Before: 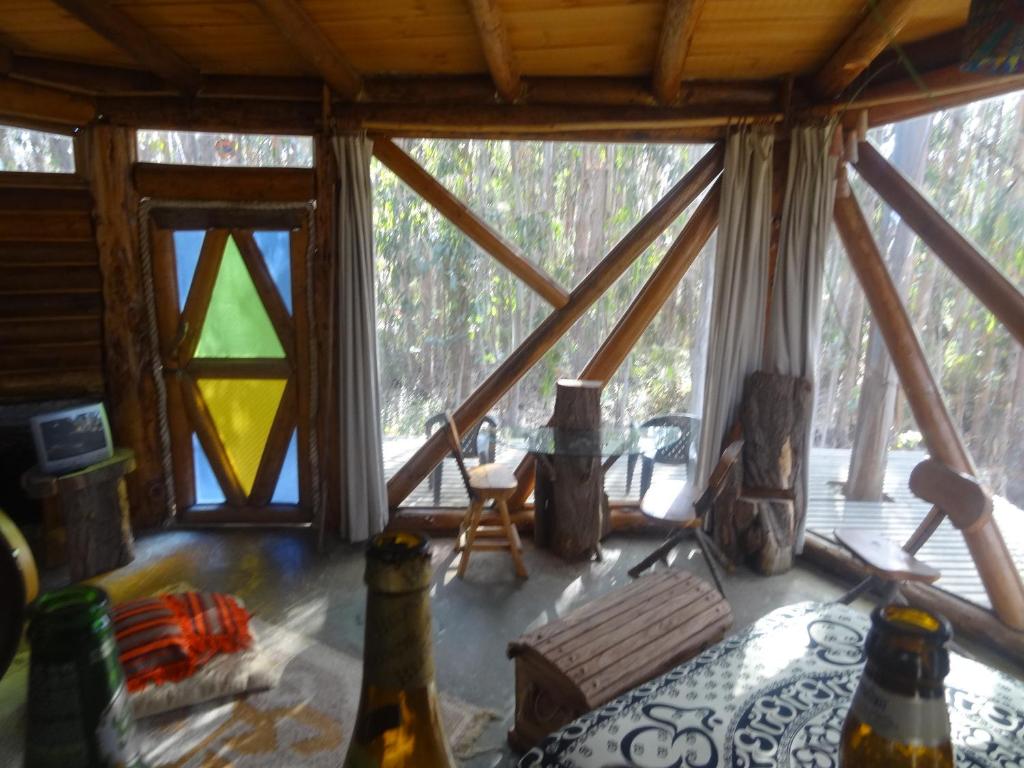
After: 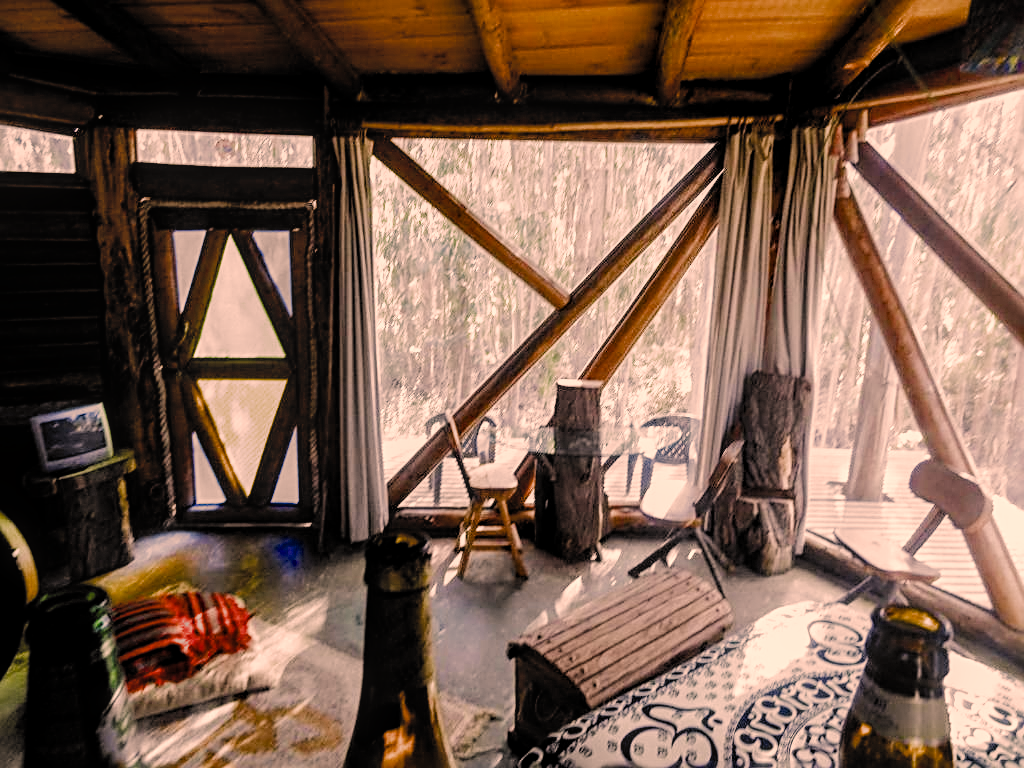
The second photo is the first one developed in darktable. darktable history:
exposure: black level correction 0, exposure 0.499 EV, compensate highlight preservation false
color correction: highlights a* 17.82, highlights b* 18.71
filmic rgb: black relative exposure -5.11 EV, white relative exposure 3.96 EV, hardness 2.88, contrast 1.384, highlights saturation mix -28.92%, add noise in highlights 0.001, preserve chrominance max RGB, color science v3 (2019), use custom middle-gray values true, contrast in highlights soft
sharpen: radius 2.534, amount 0.625
color balance rgb: perceptual saturation grading › global saturation 20%, perceptual saturation grading › highlights -50.148%, perceptual saturation grading › shadows 30.548%, perceptual brilliance grading › mid-tones 9.571%, perceptual brilliance grading › shadows 15.623%, global vibrance 16.307%, saturation formula JzAzBz (2021)
shadows and highlights: shadows 25.47, highlights -25.8
contrast brightness saturation: contrast 0.006, saturation -0.051
local contrast: on, module defaults
